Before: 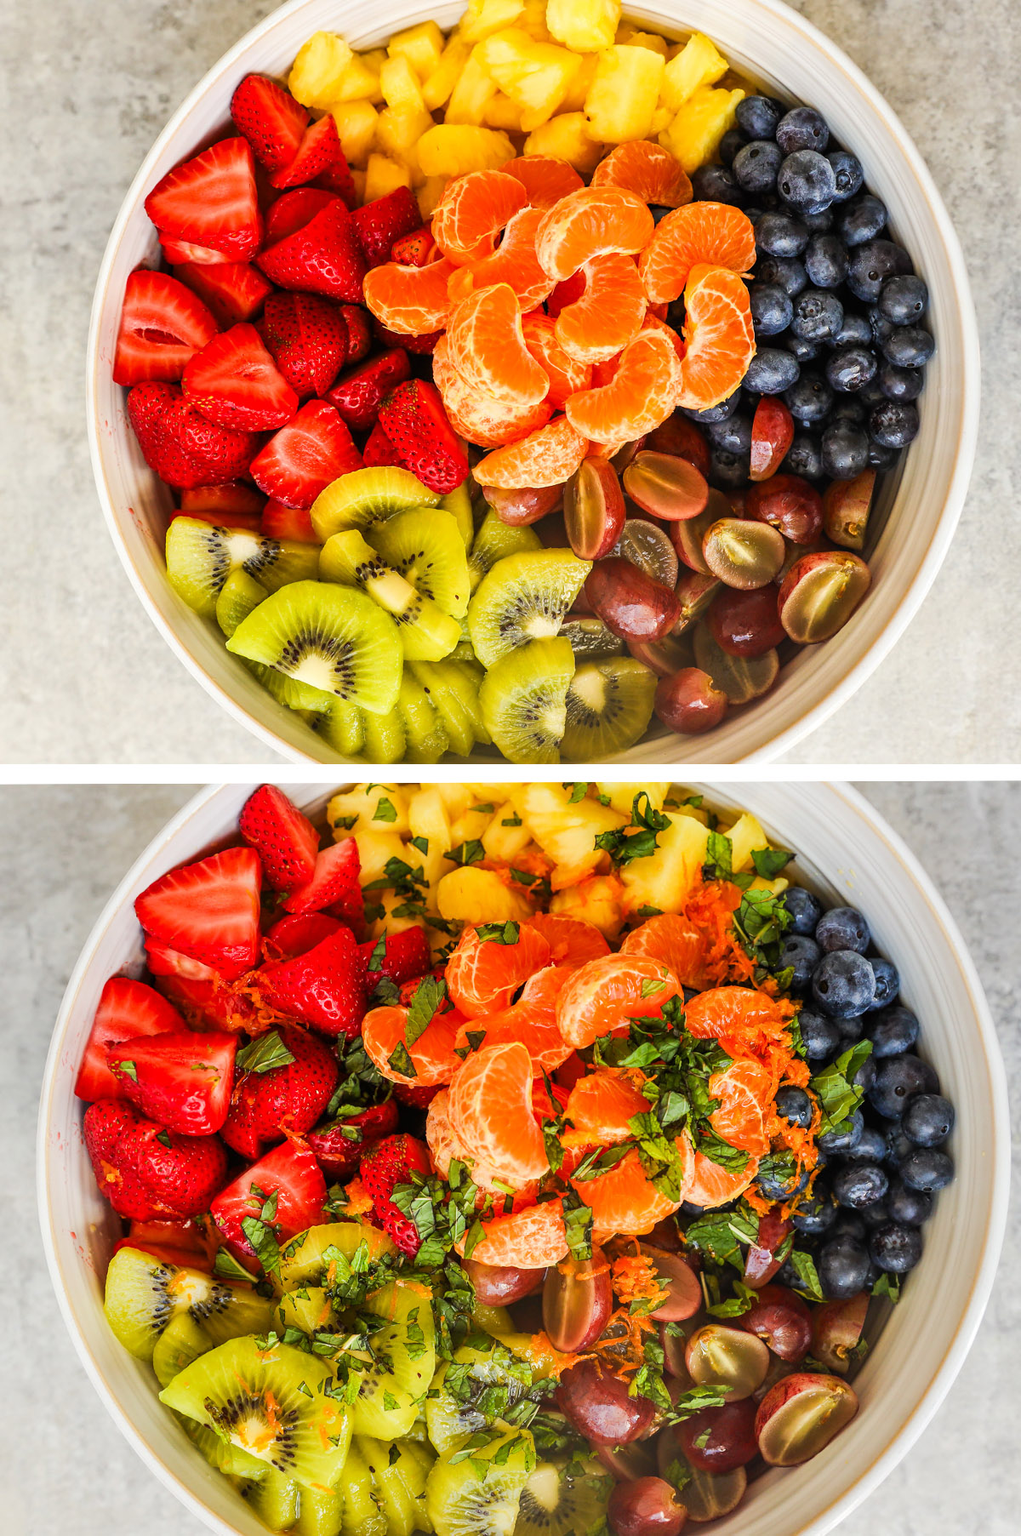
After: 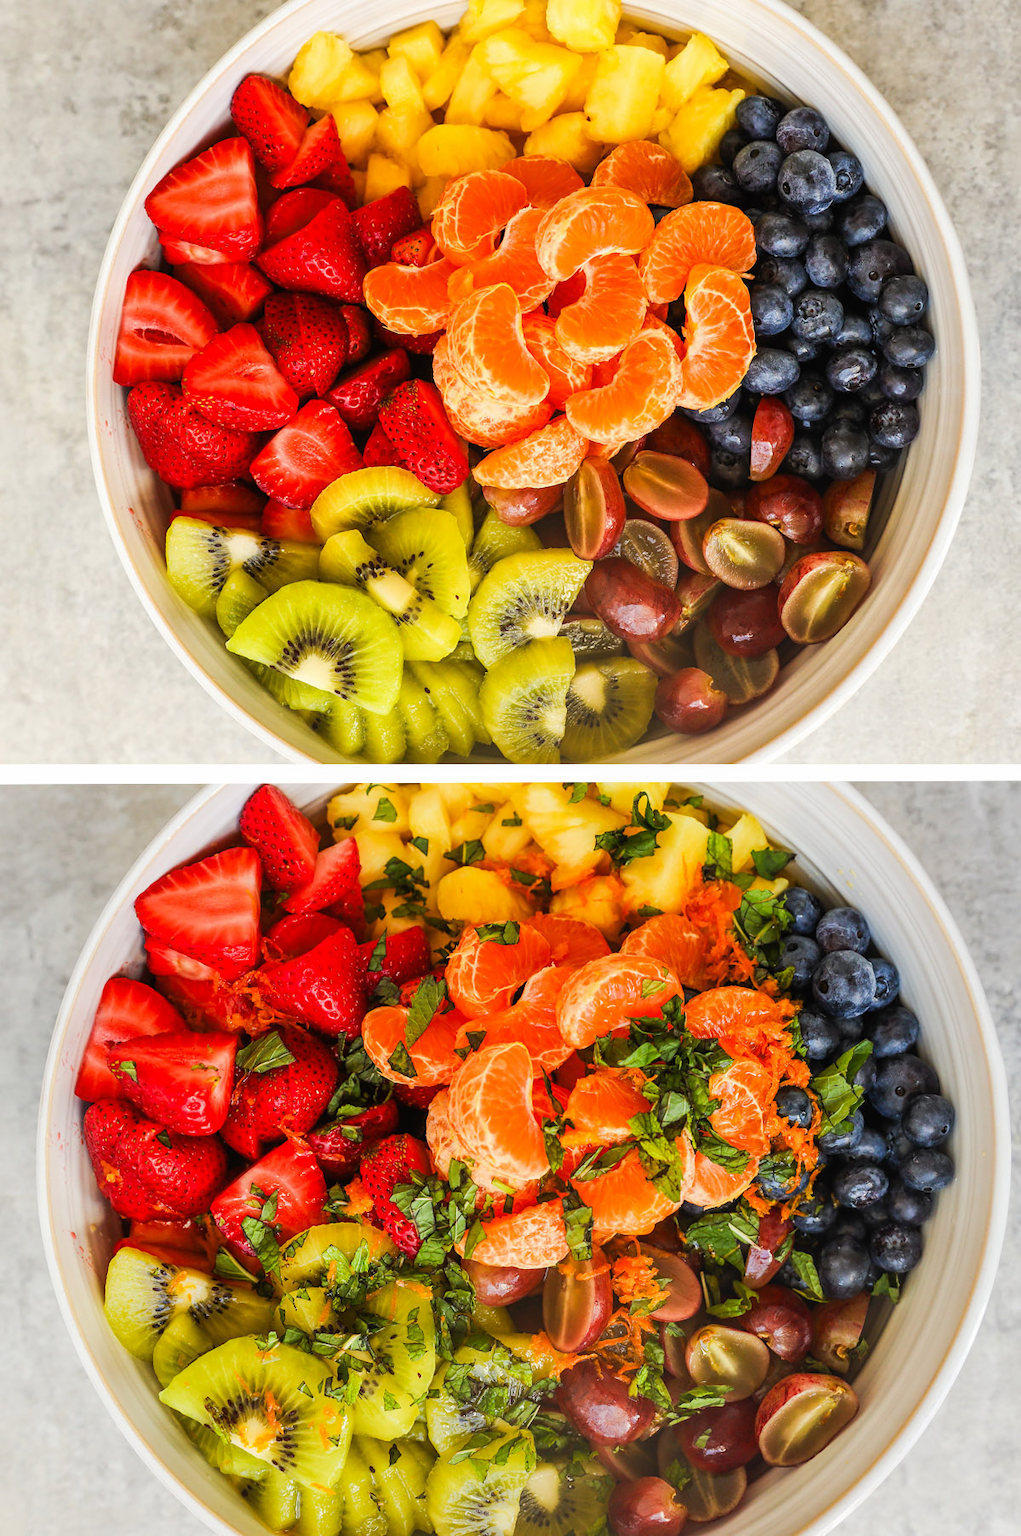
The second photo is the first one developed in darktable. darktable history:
contrast equalizer: y [[0.5, 0.486, 0.447, 0.446, 0.489, 0.5], [0.5 ×6], [0.5 ×6], [0 ×6], [0 ×6]], mix 0.153
